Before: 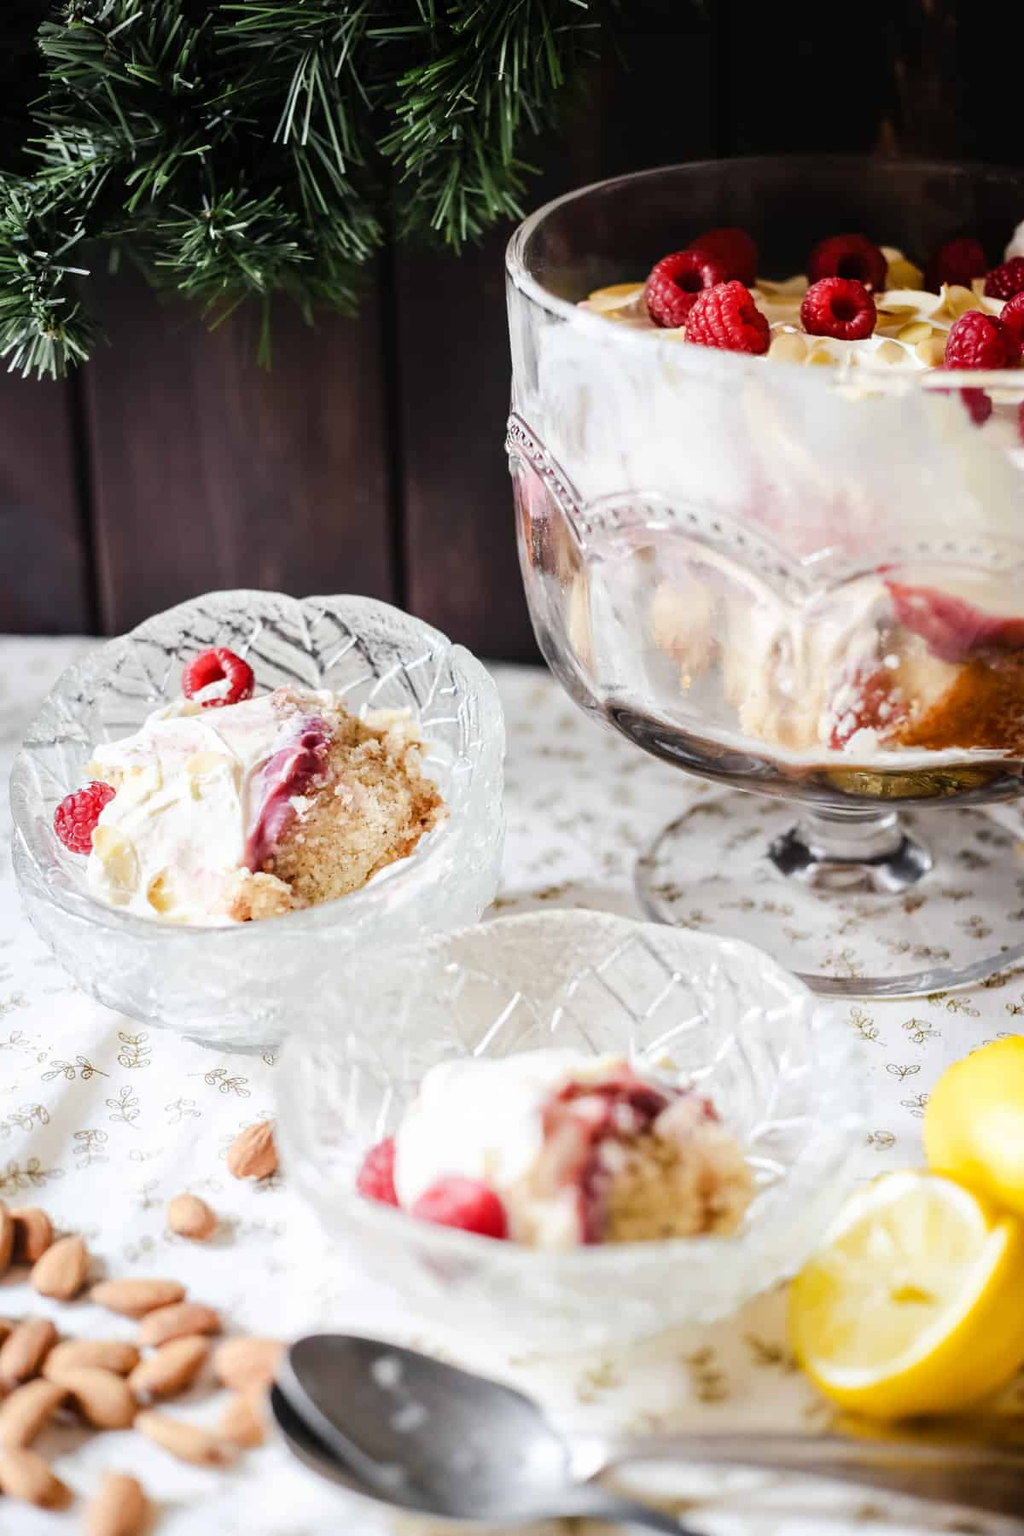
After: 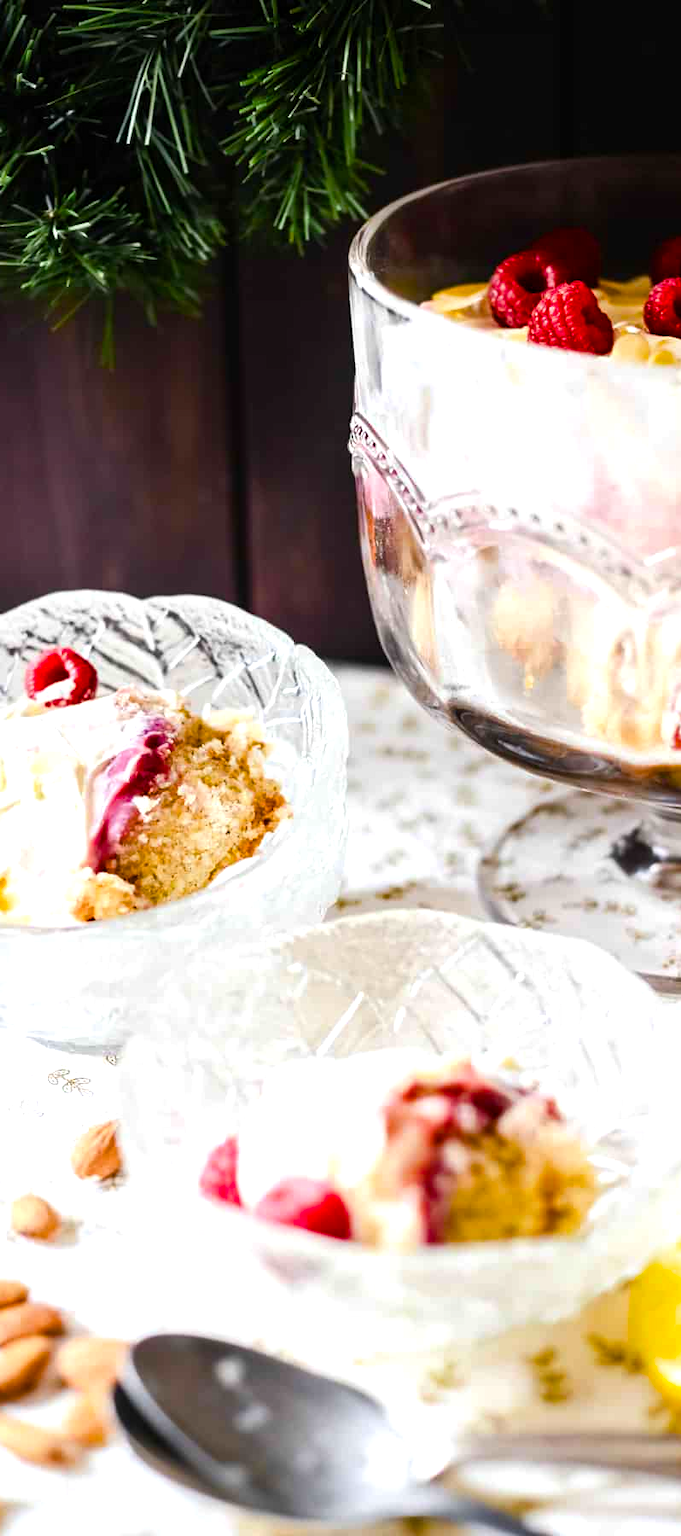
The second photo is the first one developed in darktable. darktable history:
color balance rgb: perceptual saturation grading › global saturation 36.596%, perceptual saturation grading › shadows 35.67%, perceptual brilliance grading › highlights 10.783%, perceptual brilliance grading › shadows -10.582%, global vibrance 20%
crop and rotate: left 15.357%, right 18.037%
